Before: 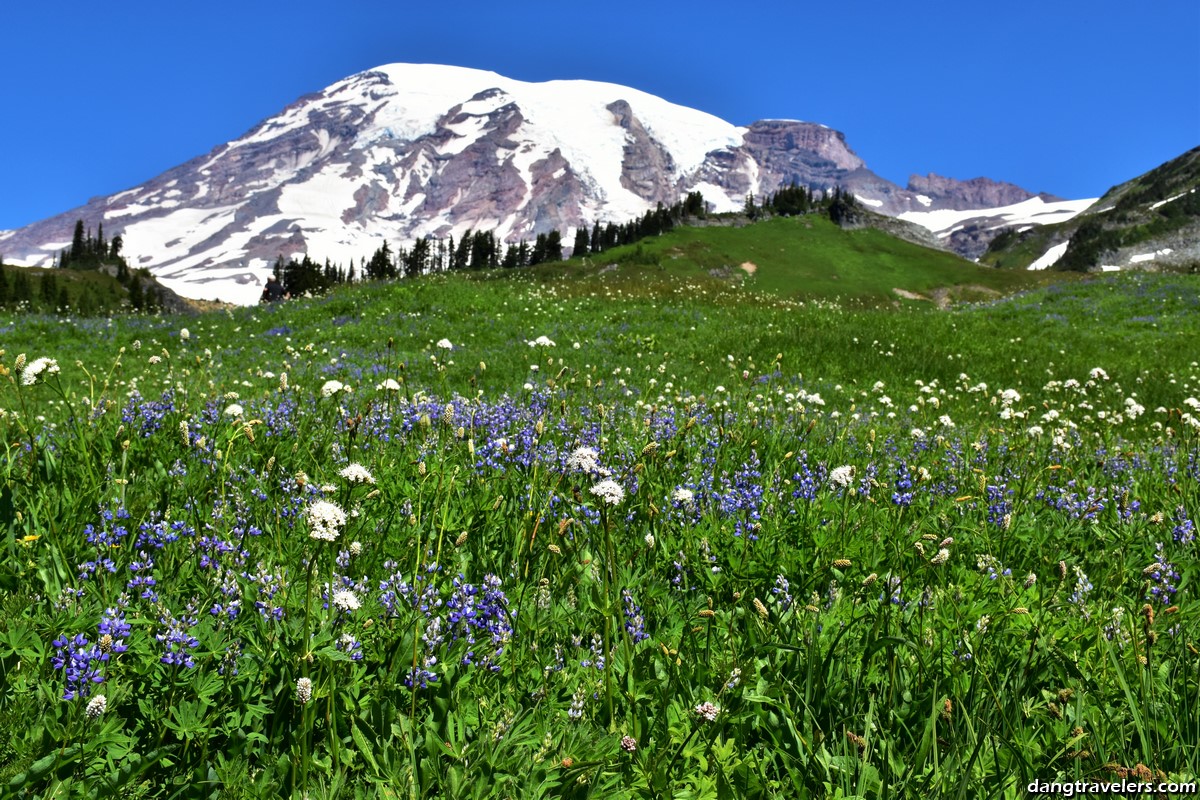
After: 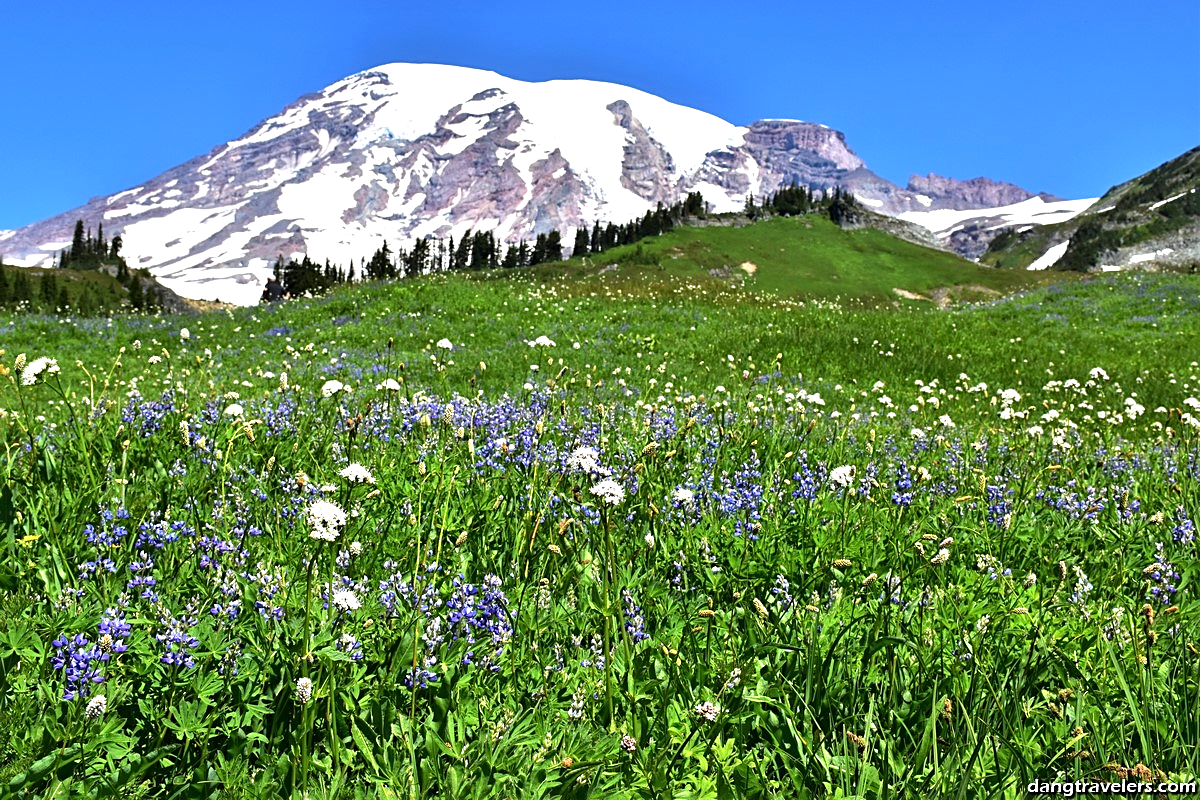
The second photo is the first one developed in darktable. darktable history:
exposure: exposure 0.659 EV, compensate highlight preservation false
sharpen: on, module defaults
